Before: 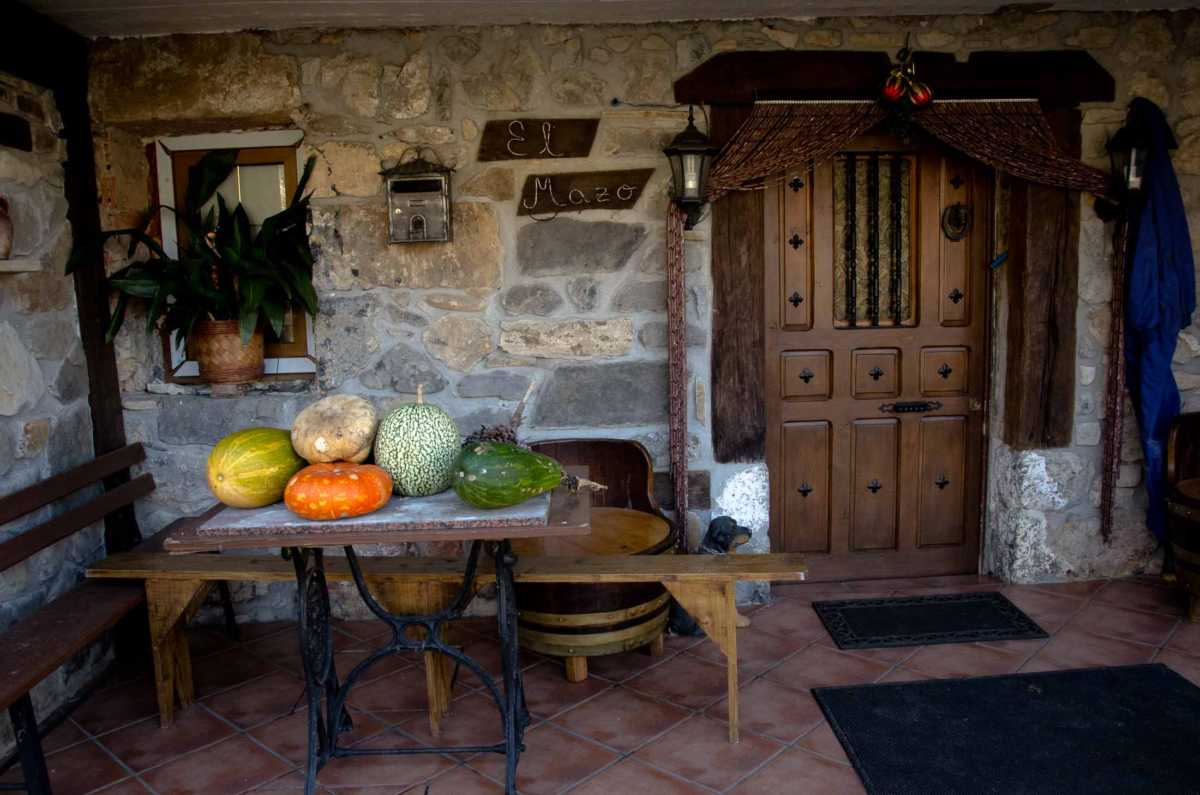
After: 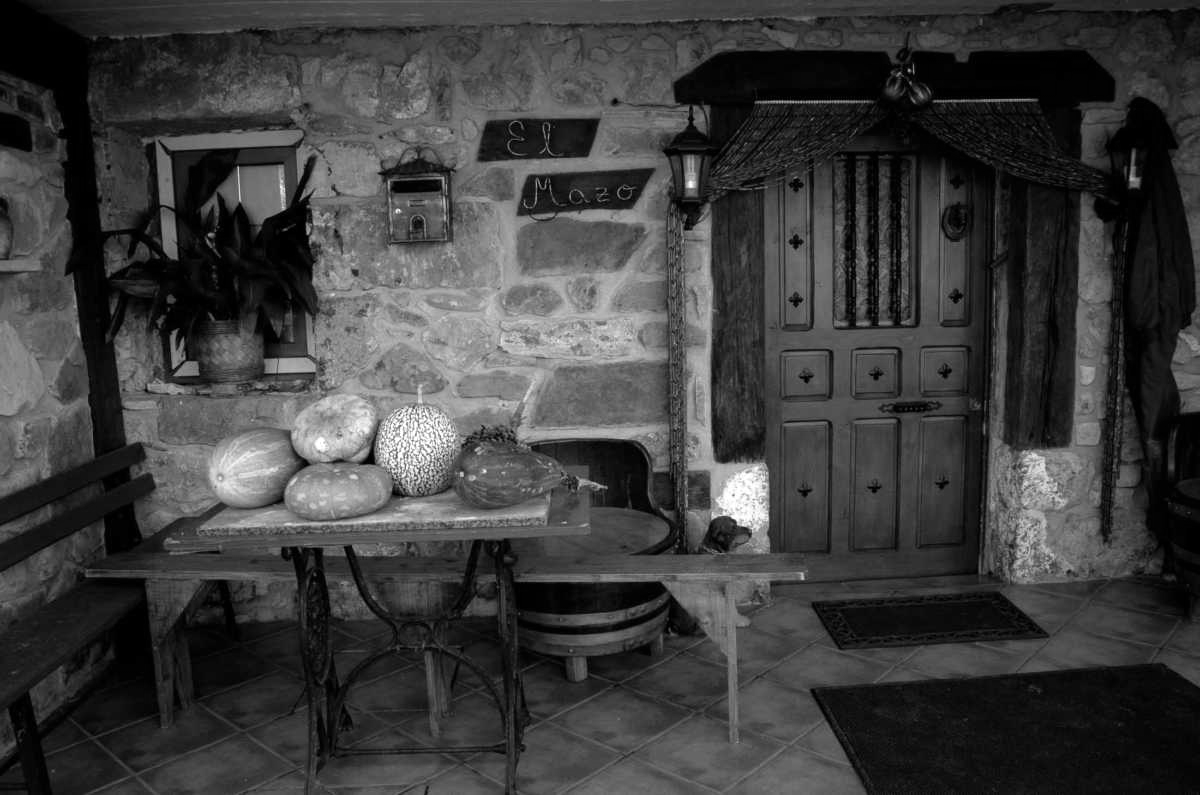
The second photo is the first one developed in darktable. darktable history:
monochrome: on, module defaults
shadows and highlights: shadows -12.5, white point adjustment 4, highlights 28.33
